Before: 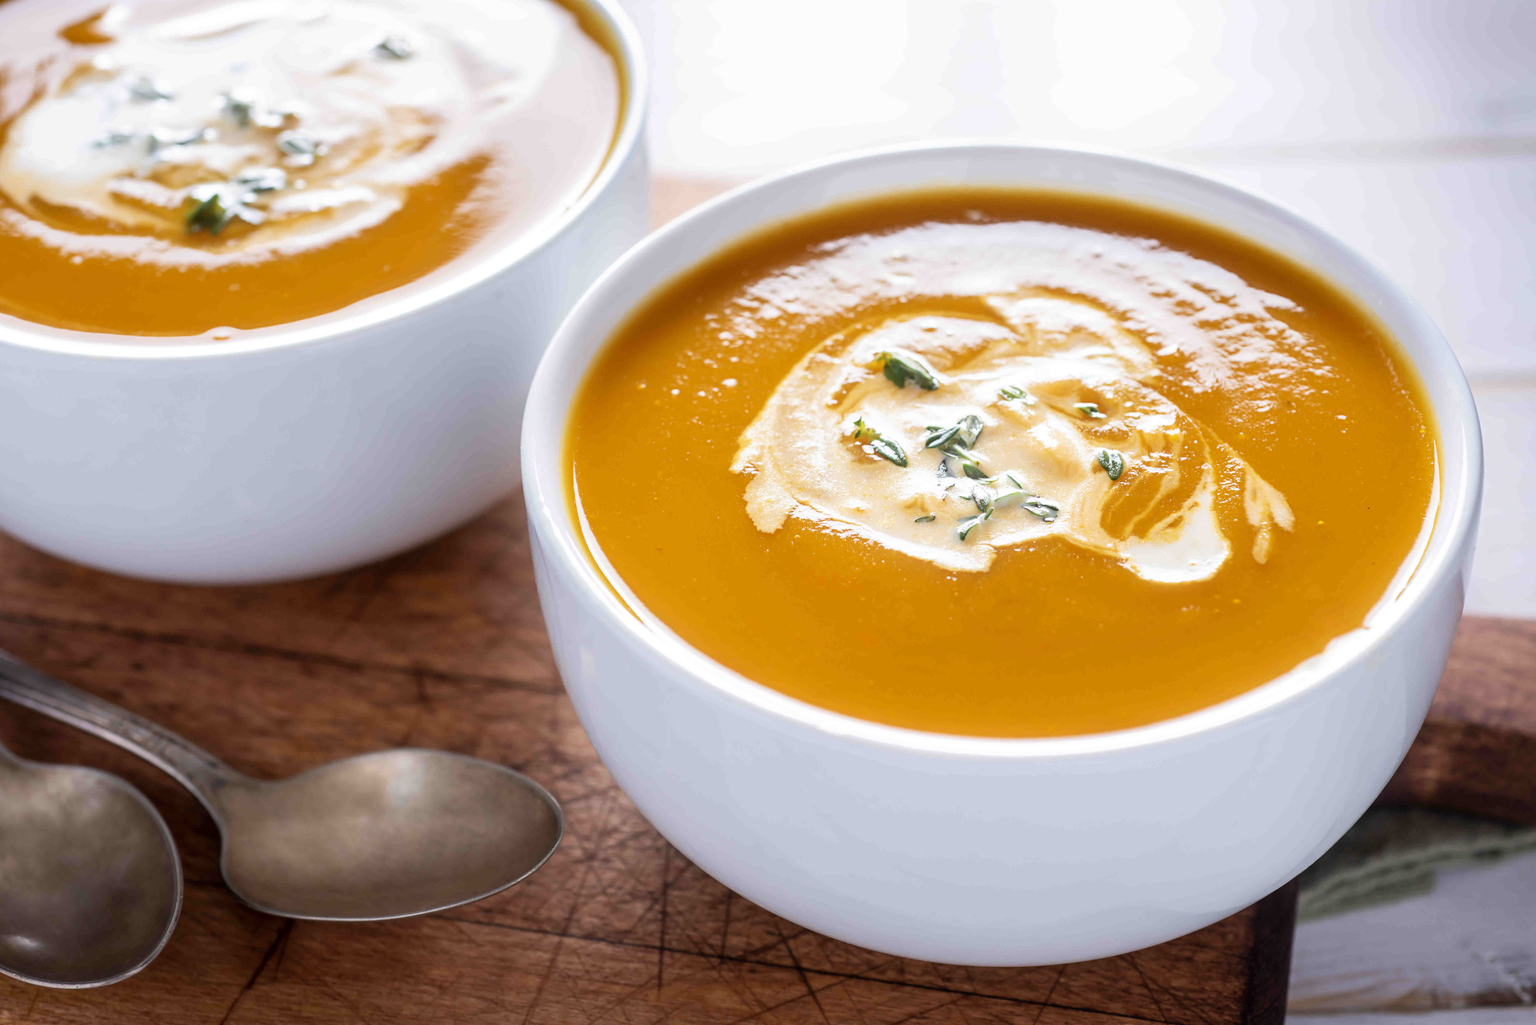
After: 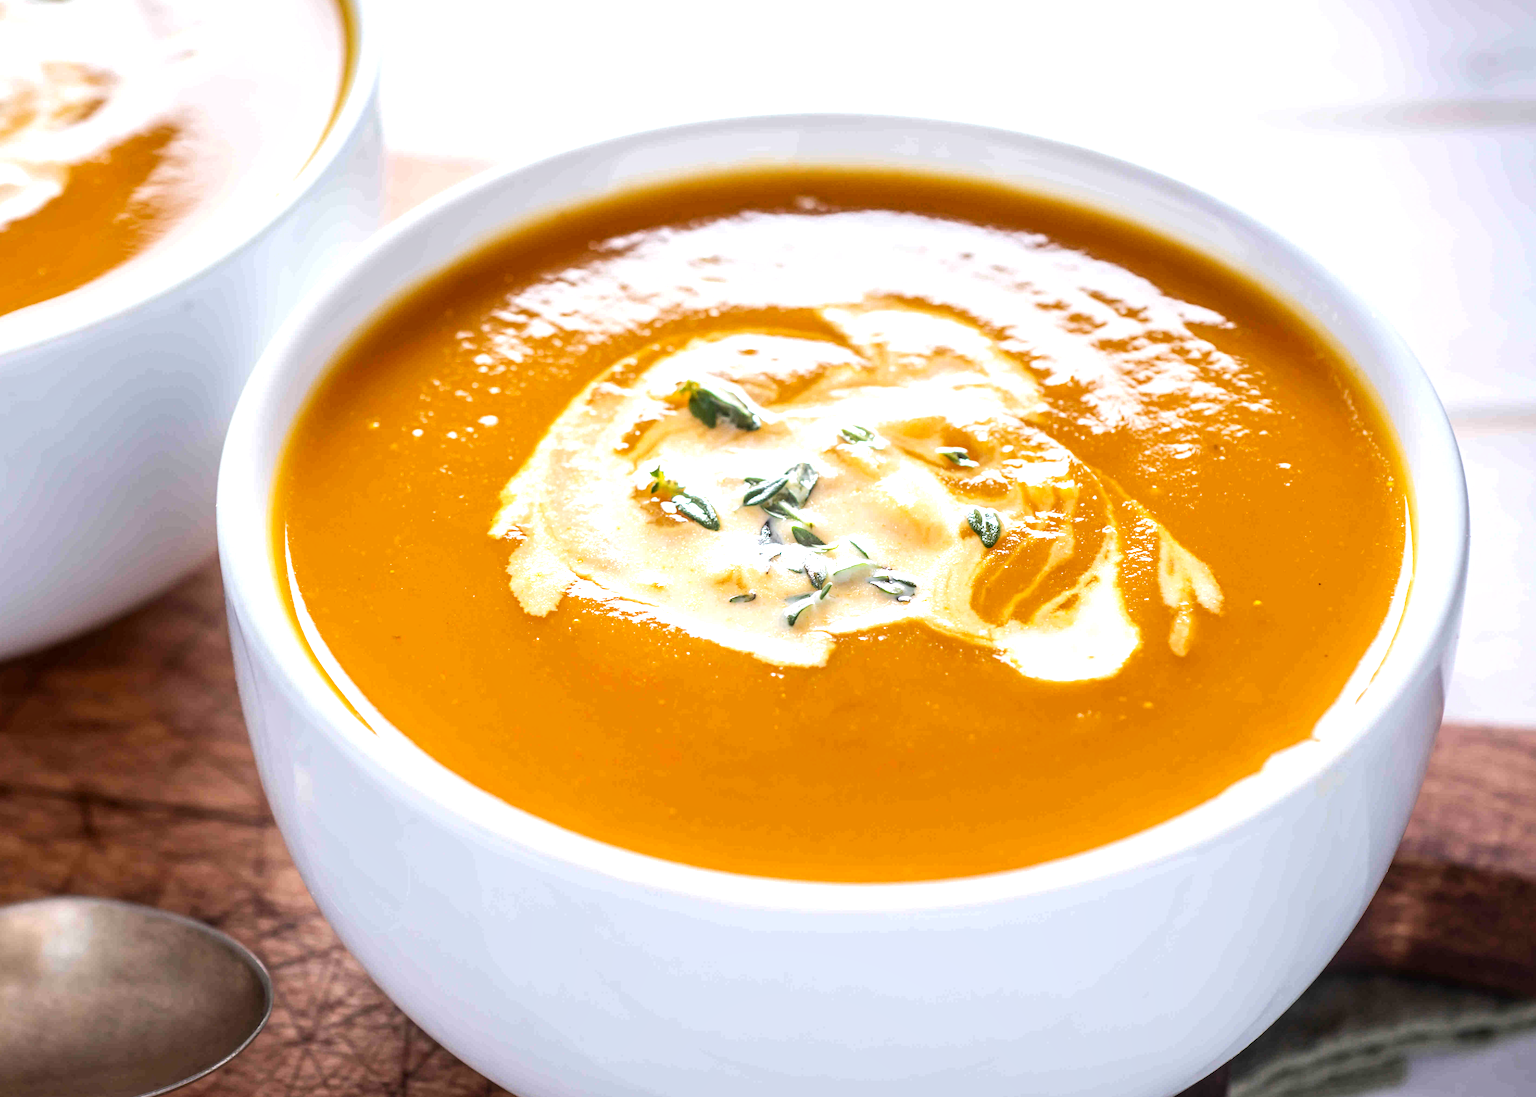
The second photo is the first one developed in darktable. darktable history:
crop: left 23.095%, top 5.827%, bottom 11.854%
local contrast: on, module defaults
tone equalizer: -8 EV -0.417 EV, -7 EV -0.389 EV, -6 EV -0.333 EV, -5 EV -0.222 EV, -3 EV 0.222 EV, -2 EV 0.333 EV, -1 EV 0.389 EV, +0 EV 0.417 EV, edges refinement/feathering 500, mask exposure compensation -1.57 EV, preserve details no
